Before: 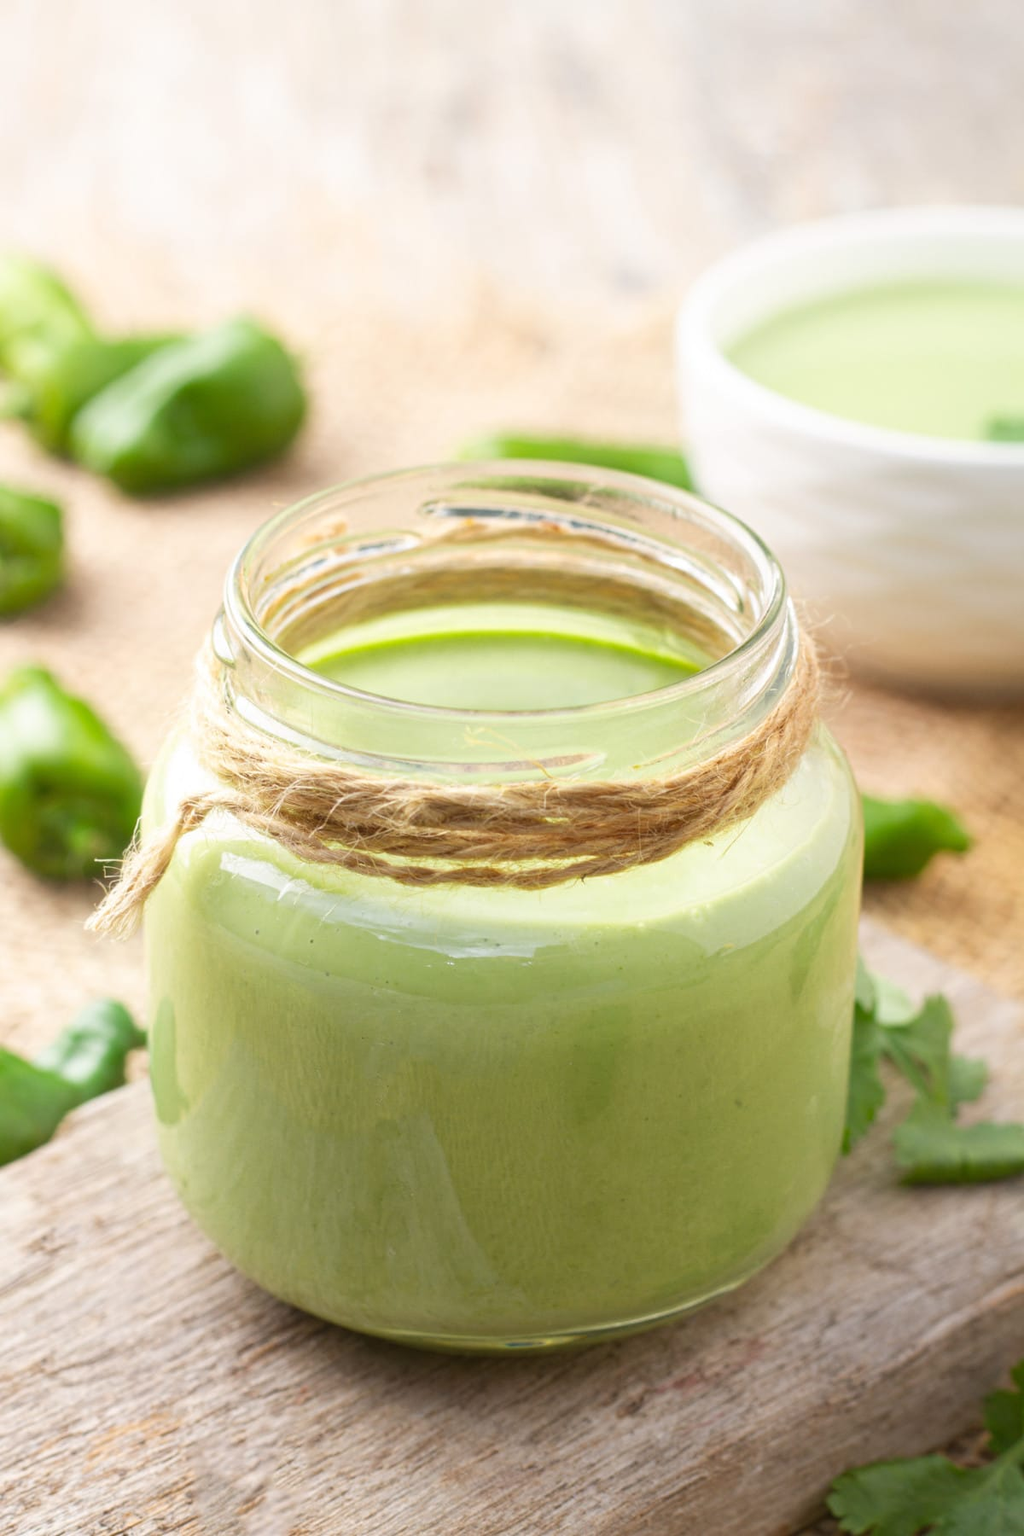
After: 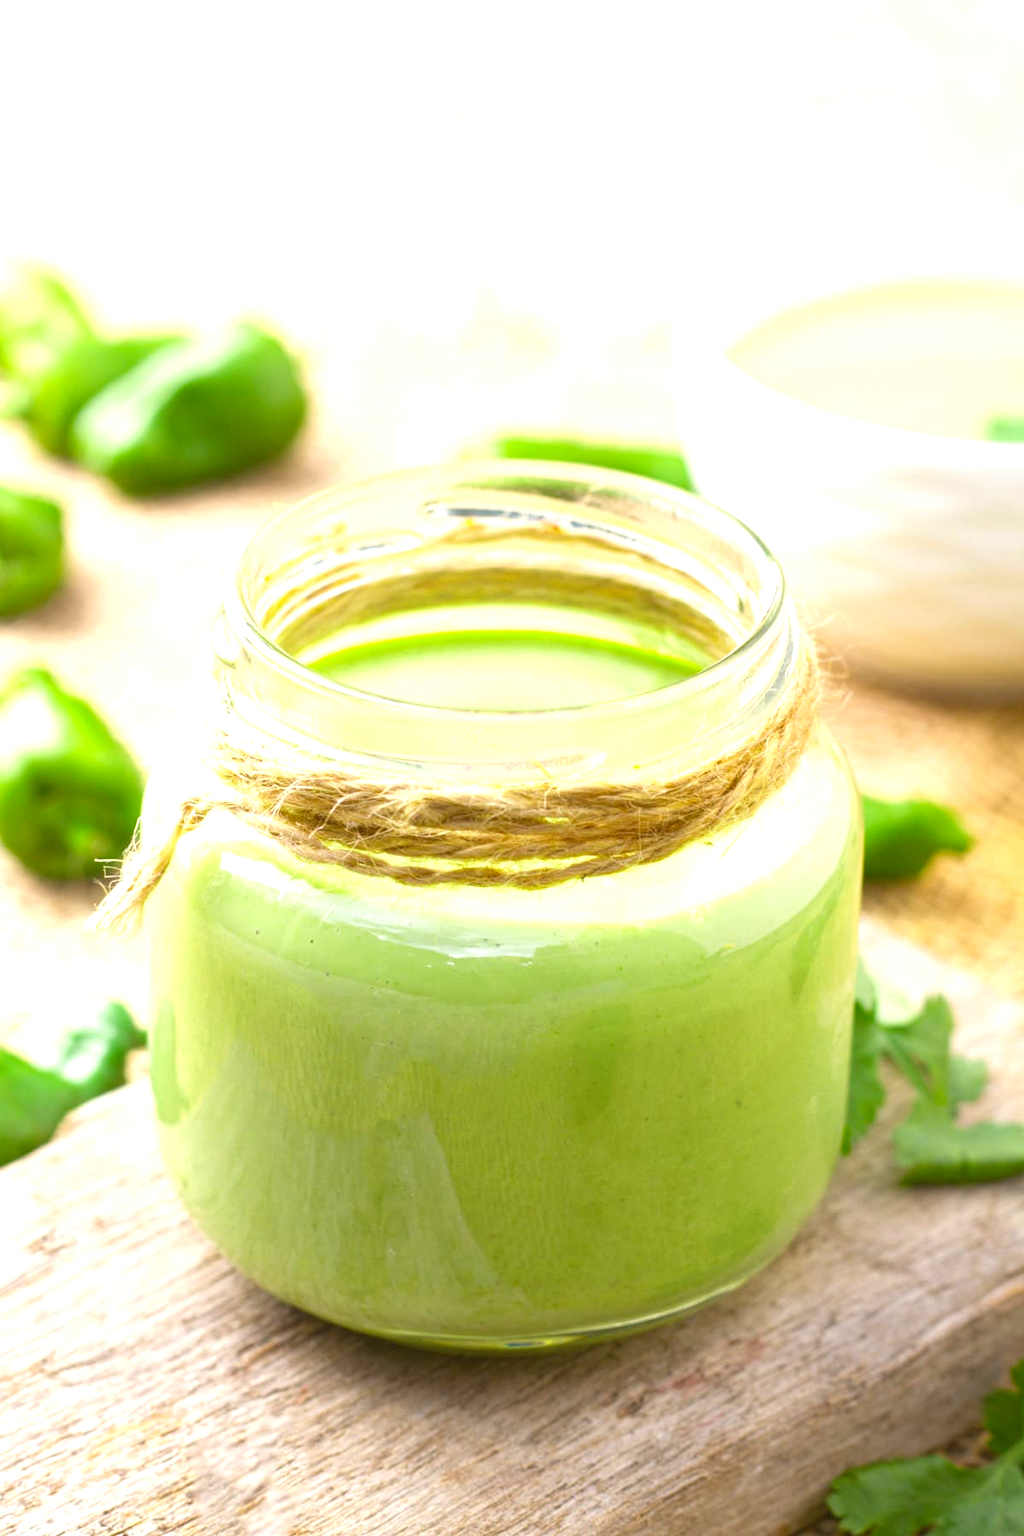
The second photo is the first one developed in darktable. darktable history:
color zones: curves: ch1 [(0.113, 0.438) (0.75, 0.5)]; ch2 [(0.12, 0.526) (0.75, 0.5)]
color balance rgb: perceptual saturation grading › global saturation 25%, global vibrance 20%
exposure: black level correction 0, exposure 0.7 EV, compensate exposure bias true, compensate highlight preservation false
